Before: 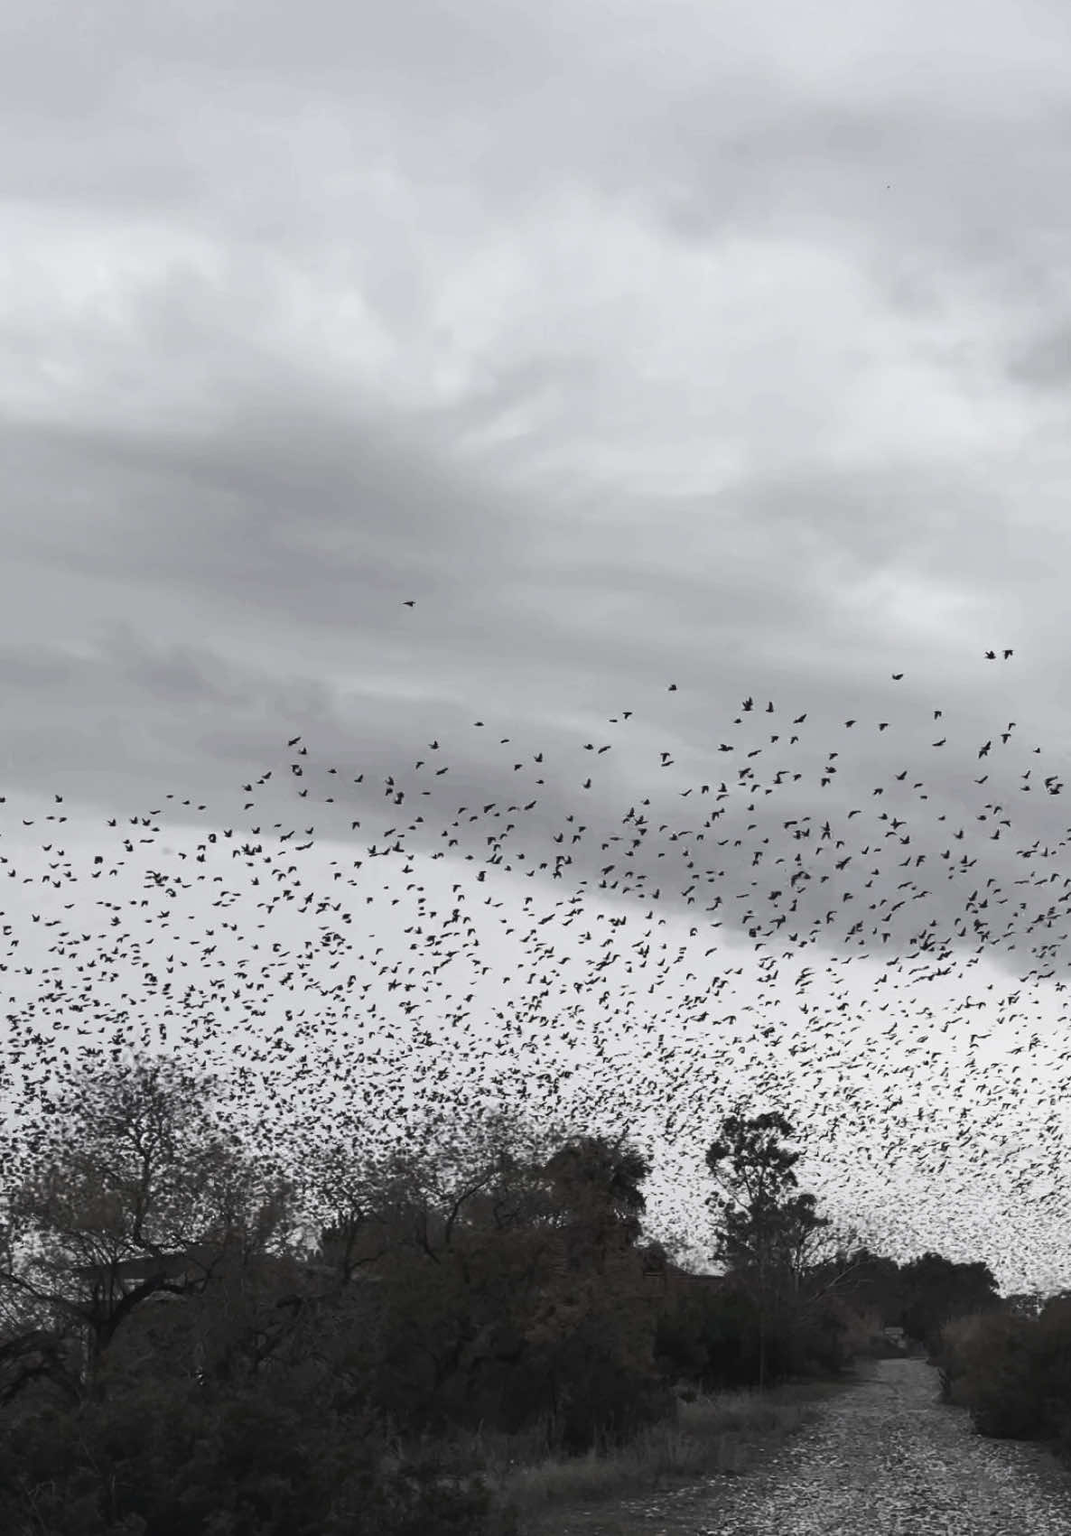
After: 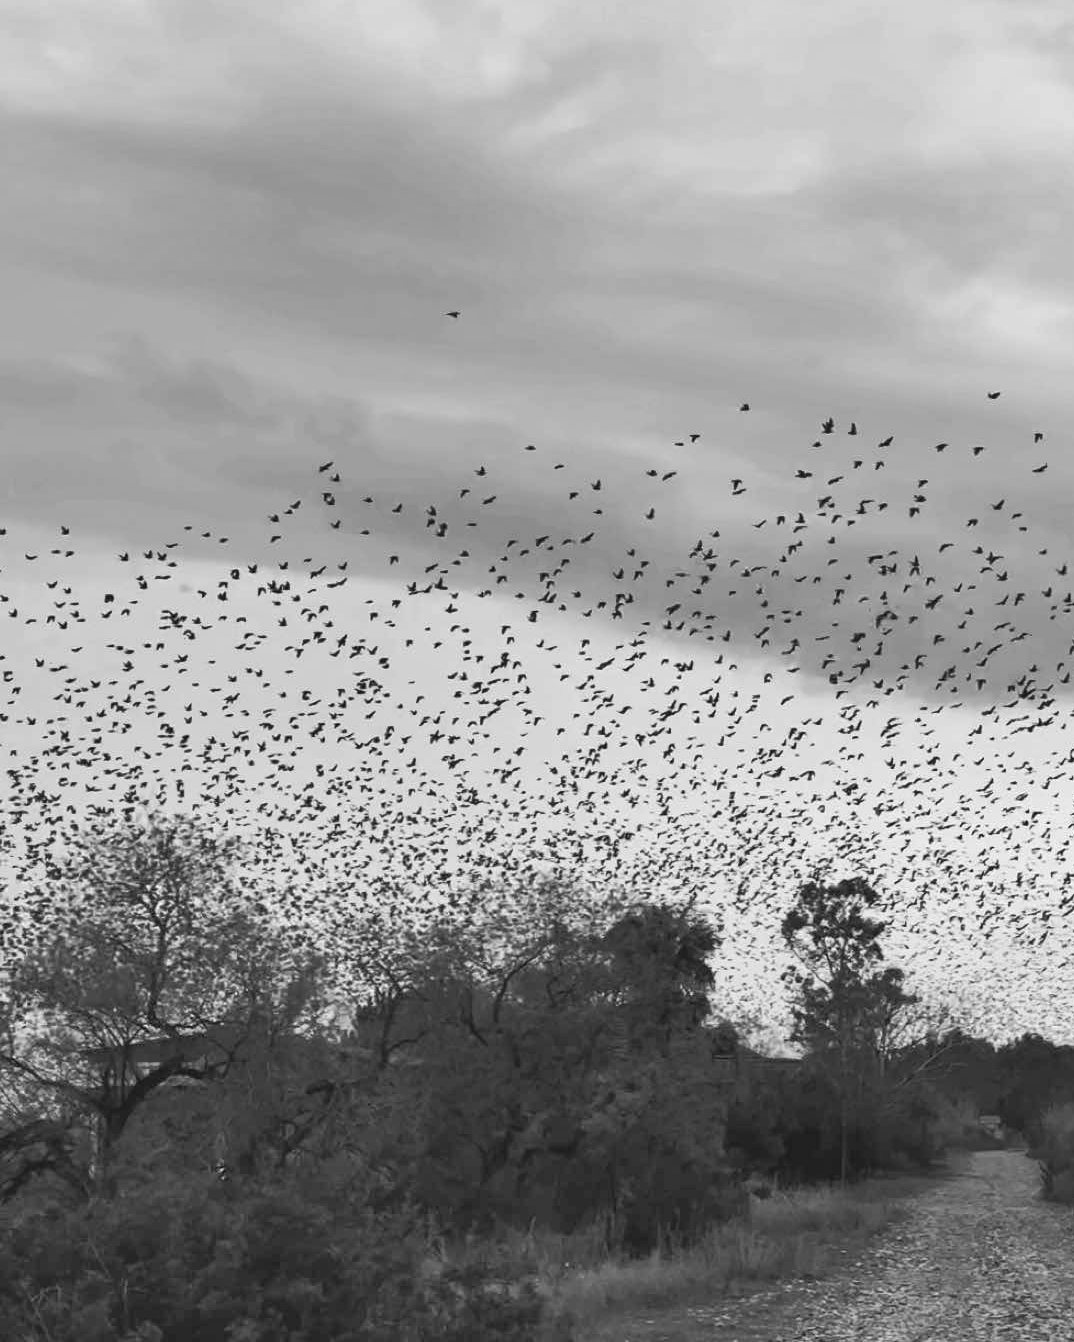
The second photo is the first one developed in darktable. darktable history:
crop: top 20.845%, right 9.442%, bottom 0.225%
color calibration: output gray [0.22, 0.42, 0.37, 0], illuminant as shot in camera, x 0.358, y 0.373, temperature 4628.91 K
shadows and highlights: soften with gaussian
levels: levels [0, 0.445, 1]
